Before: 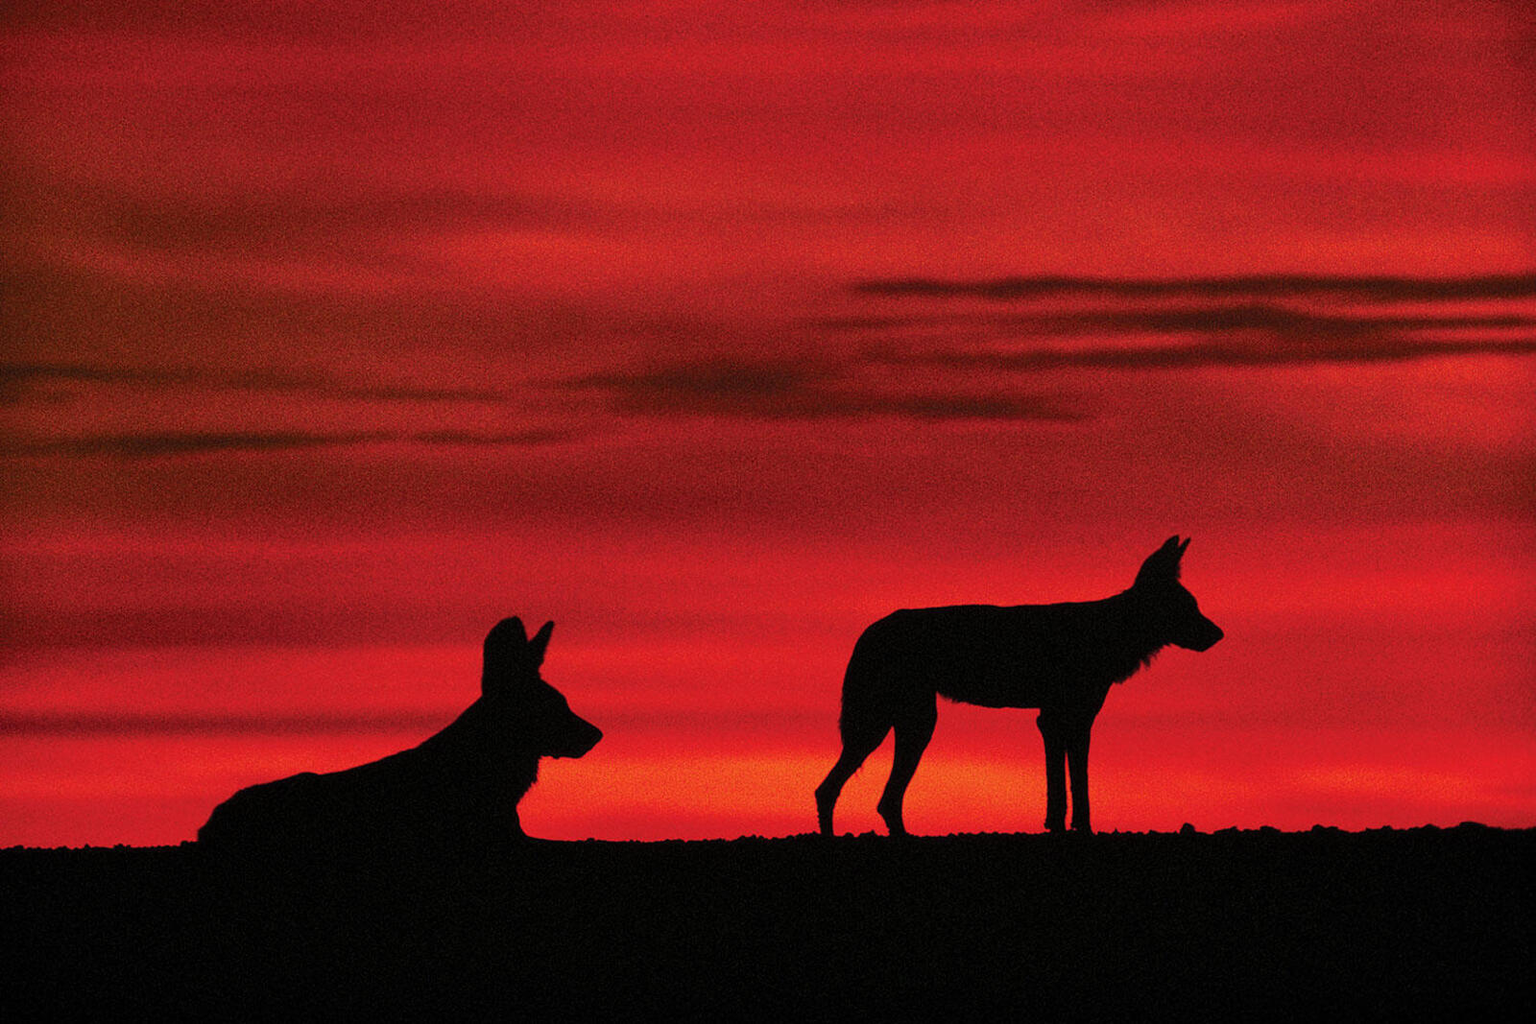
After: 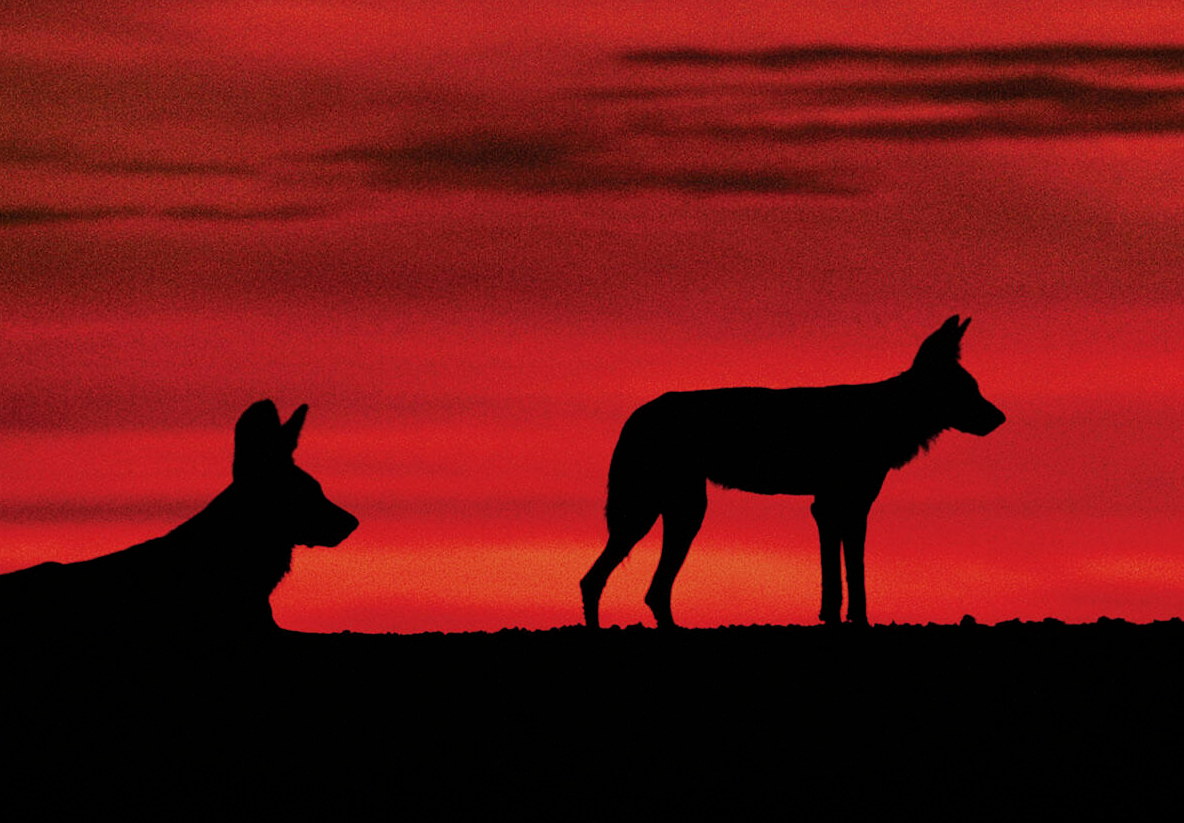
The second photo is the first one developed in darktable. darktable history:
crop: left 16.871%, top 22.857%, right 9.116%
velvia: strength 45%
filmic rgb: black relative exposure -7.65 EV, white relative exposure 4.56 EV, hardness 3.61
